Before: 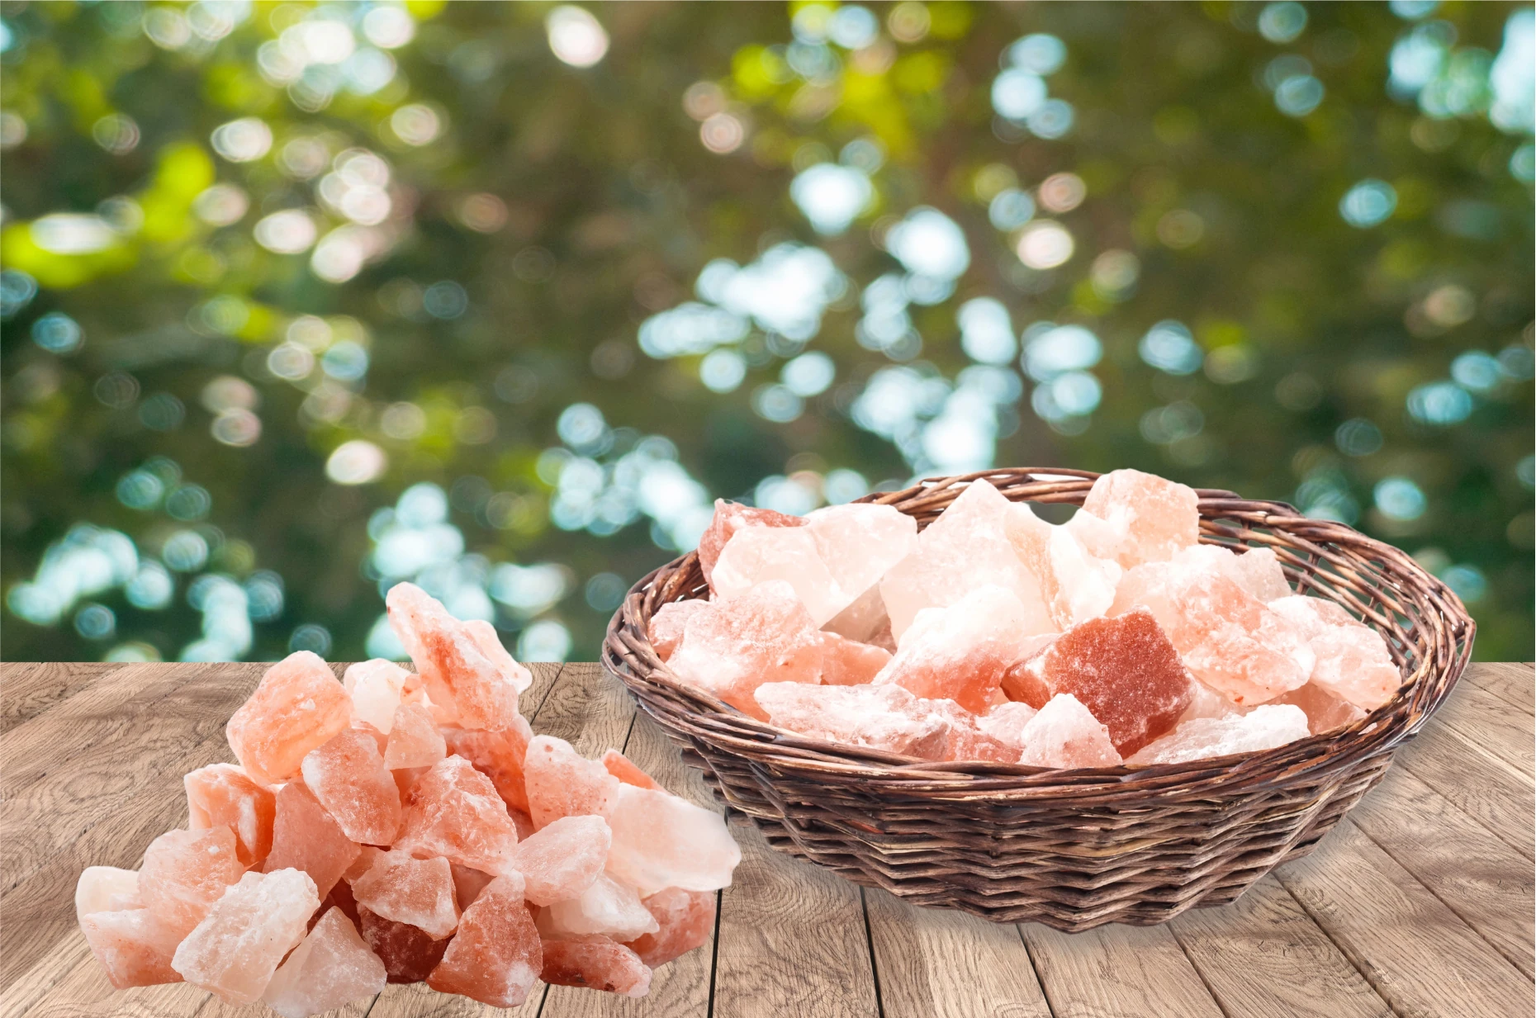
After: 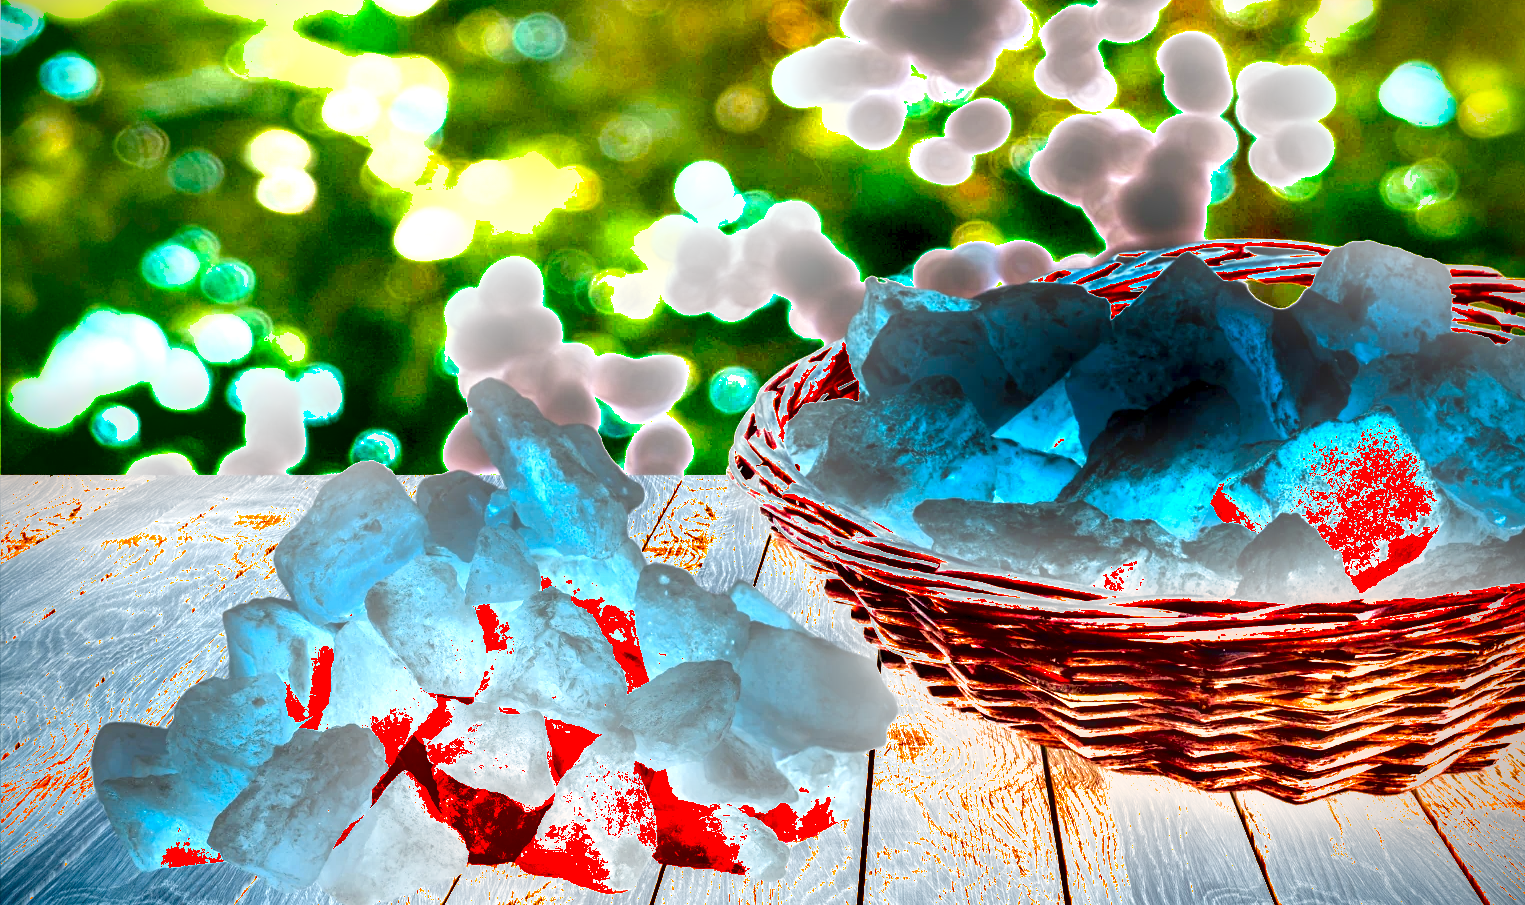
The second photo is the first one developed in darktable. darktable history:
crop: top 26.532%, right 18.005%
exposure: exposure 2.016 EV, compensate exposure bias true, compensate highlight preservation false
tone equalizer: edges refinement/feathering 500, mask exposure compensation -1.57 EV, preserve details no
shadows and highlights: highlights color adjustment 72.97%, soften with gaussian
local contrast: detail 130%
color balance rgb: linear chroma grading › shadows 10.213%, linear chroma grading › highlights 9.685%, linear chroma grading › global chroma 14.771%, linear chroma grading › mid-tones 14.901%, perceptual saturation grading › global saturation 25.289%, global vibrance 30.536%, contrast 10.551%
vignetting: fall-off radius 61.15%, brightness -0.994, saturation 0.491
